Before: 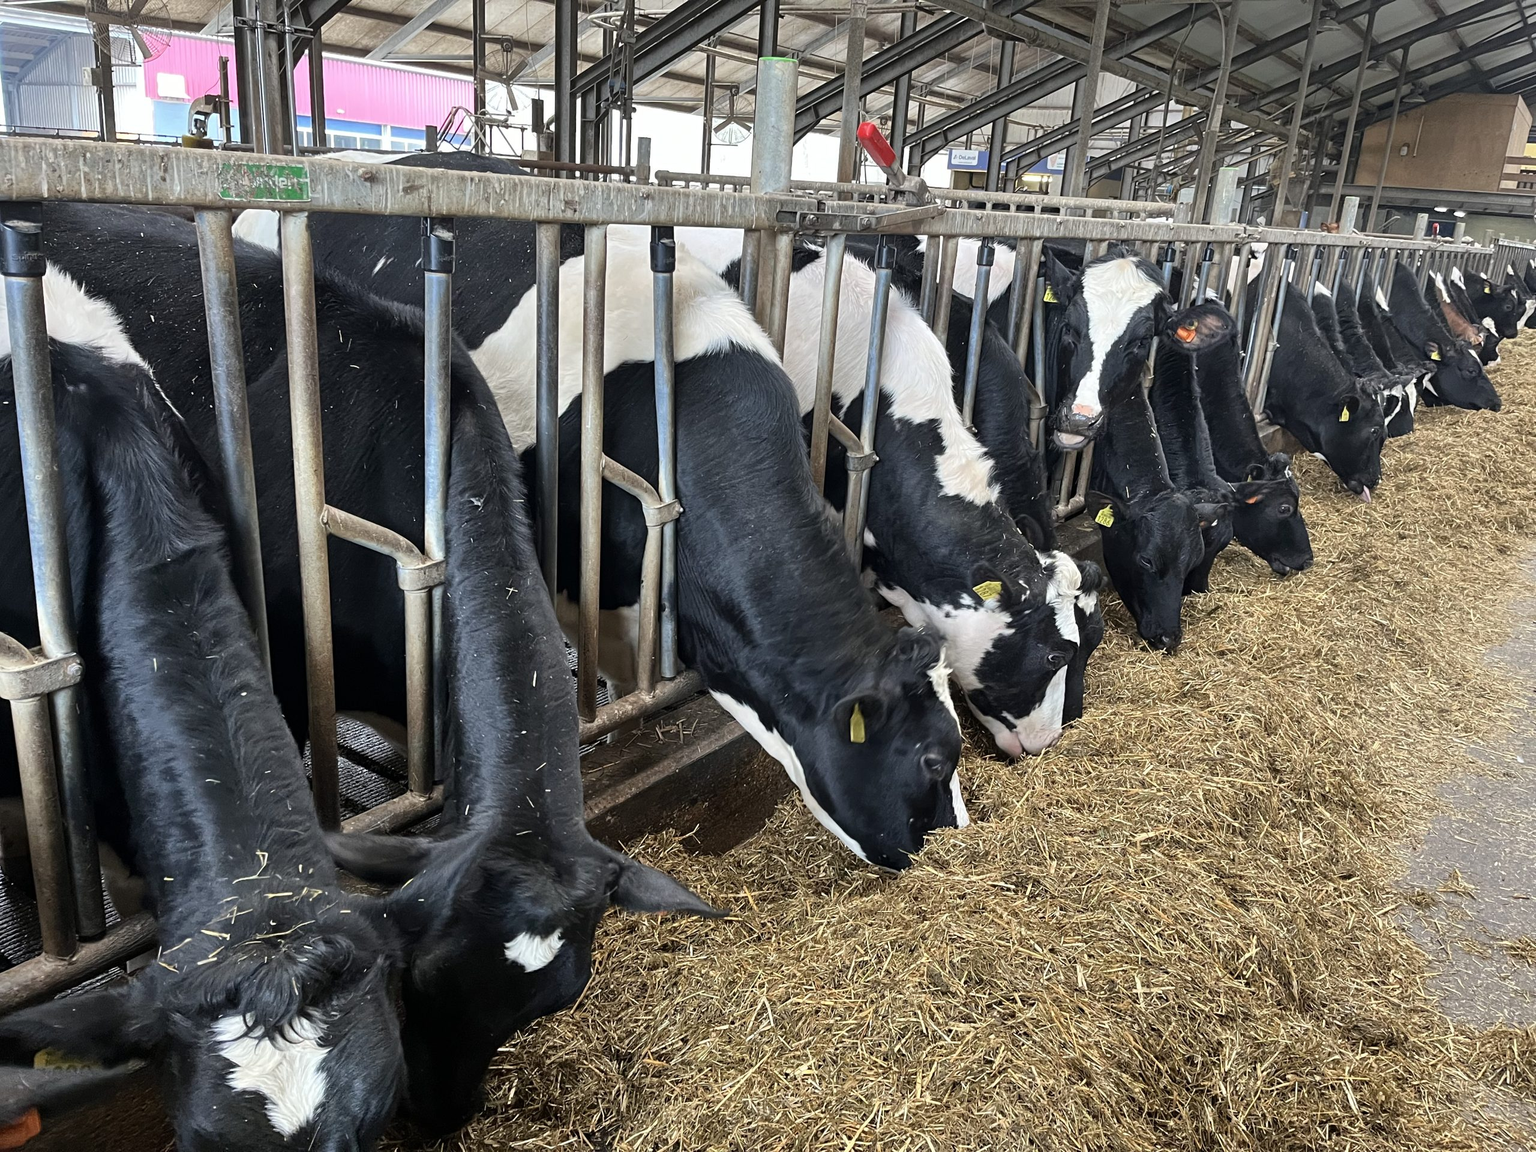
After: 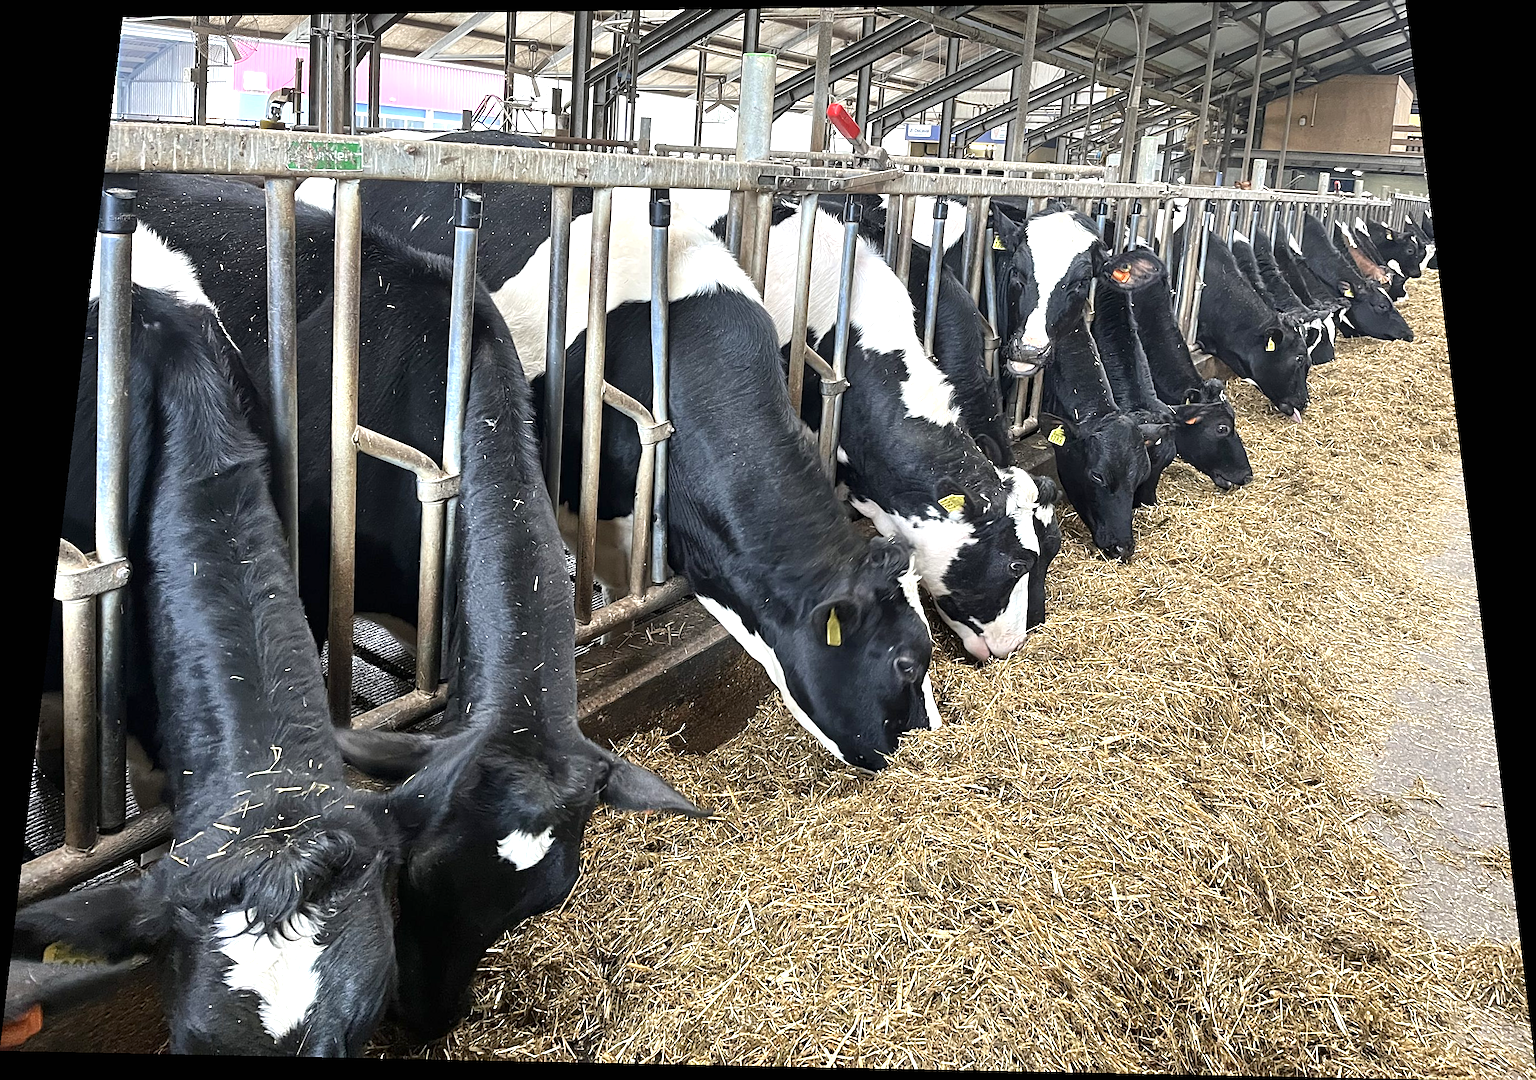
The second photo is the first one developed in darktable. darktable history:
exposure: black level correction 0, exposure 0.7 EV, compensate exposure bias true, compensate highlight preservation false
rotate and perspective: rotation 0.128°, lens shift (vertical) -0.181, lens shift (horizontal) -0.044, shear 0.001, automatic cropping off
sharpen: on, module defaults
